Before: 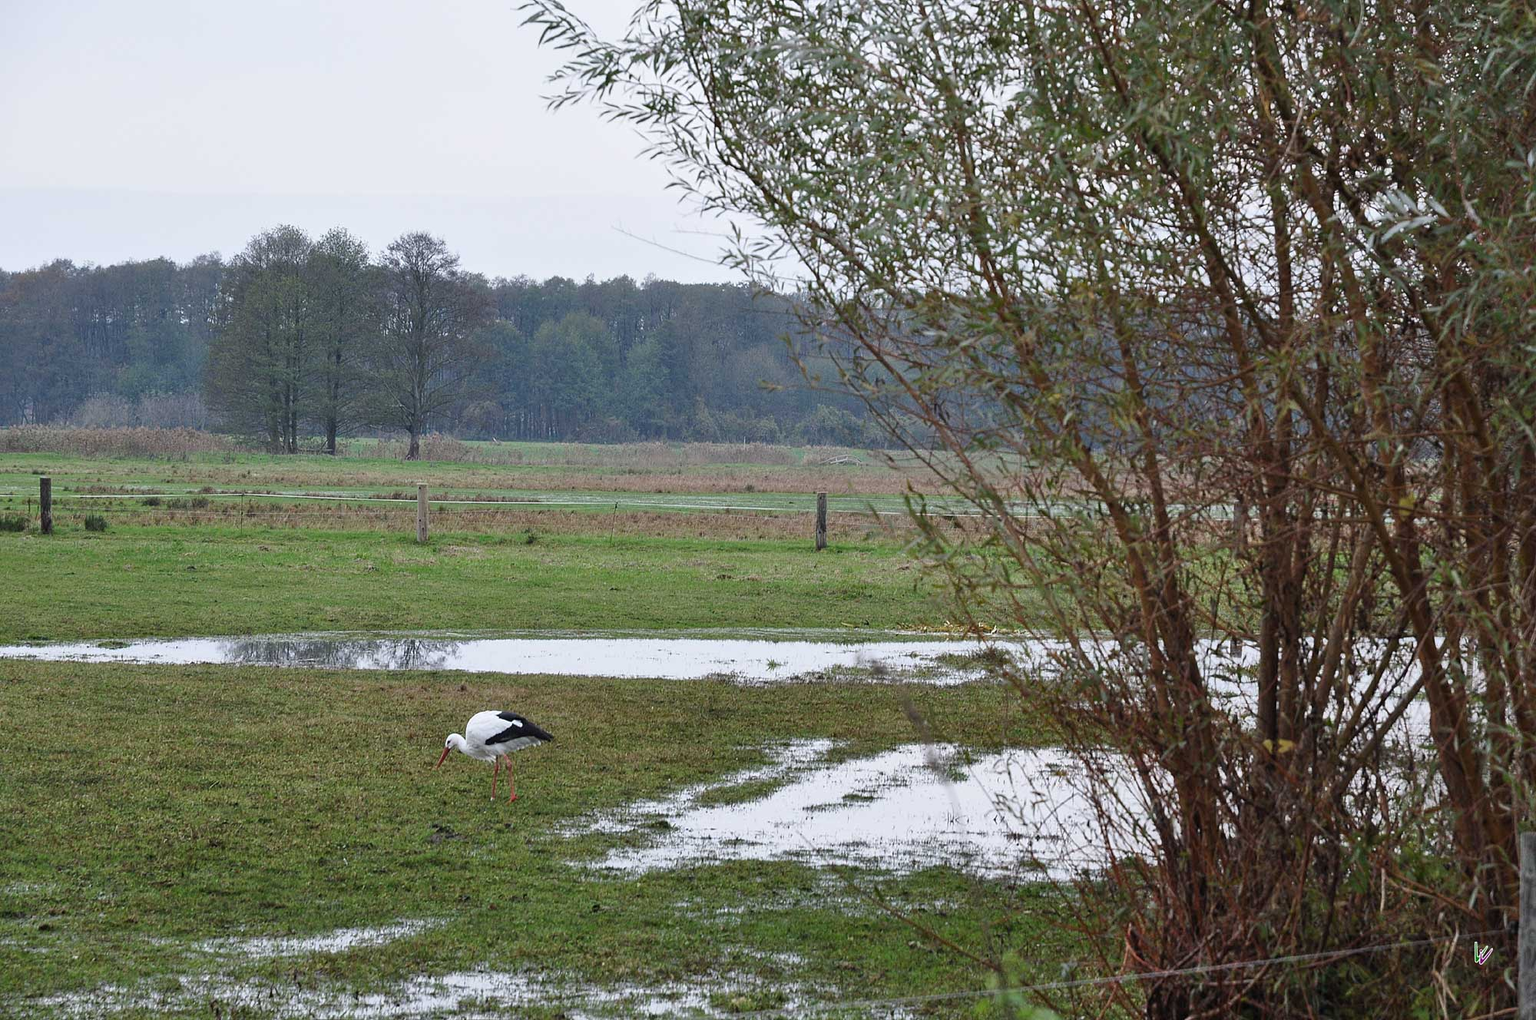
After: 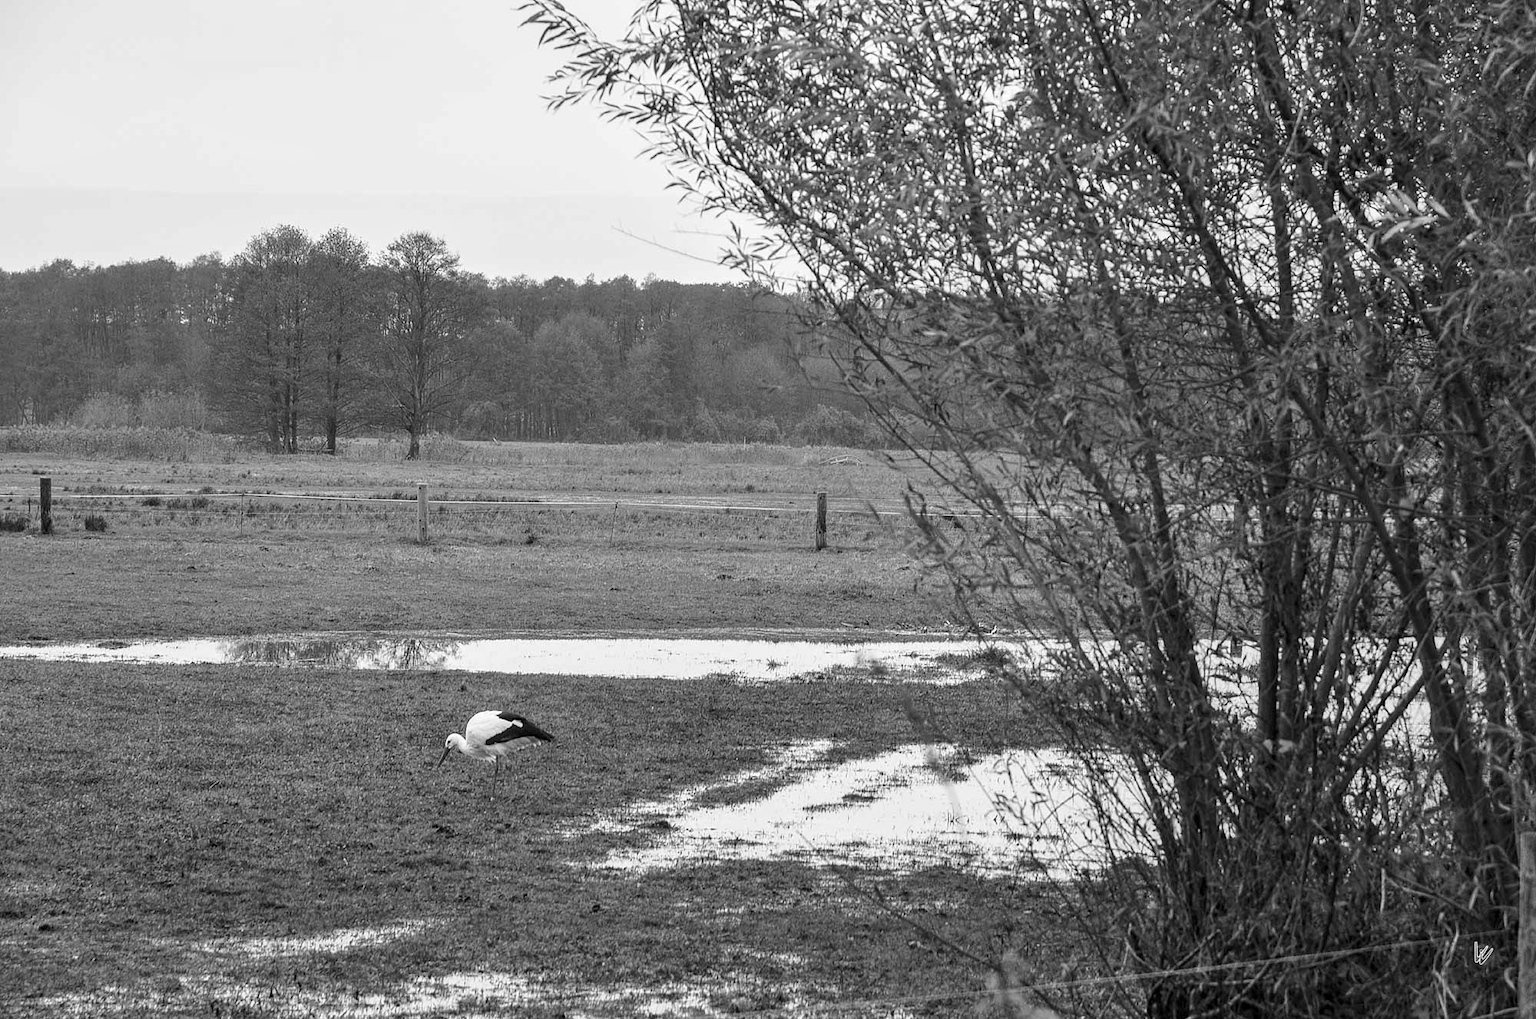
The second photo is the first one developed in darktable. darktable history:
contrast brightness saturation: contrast 0.1, brightness 0.03, saturation 0.09
monochrome: a 32, b 64, size 2.3, highlights 1
local contrast: on, module defaults
